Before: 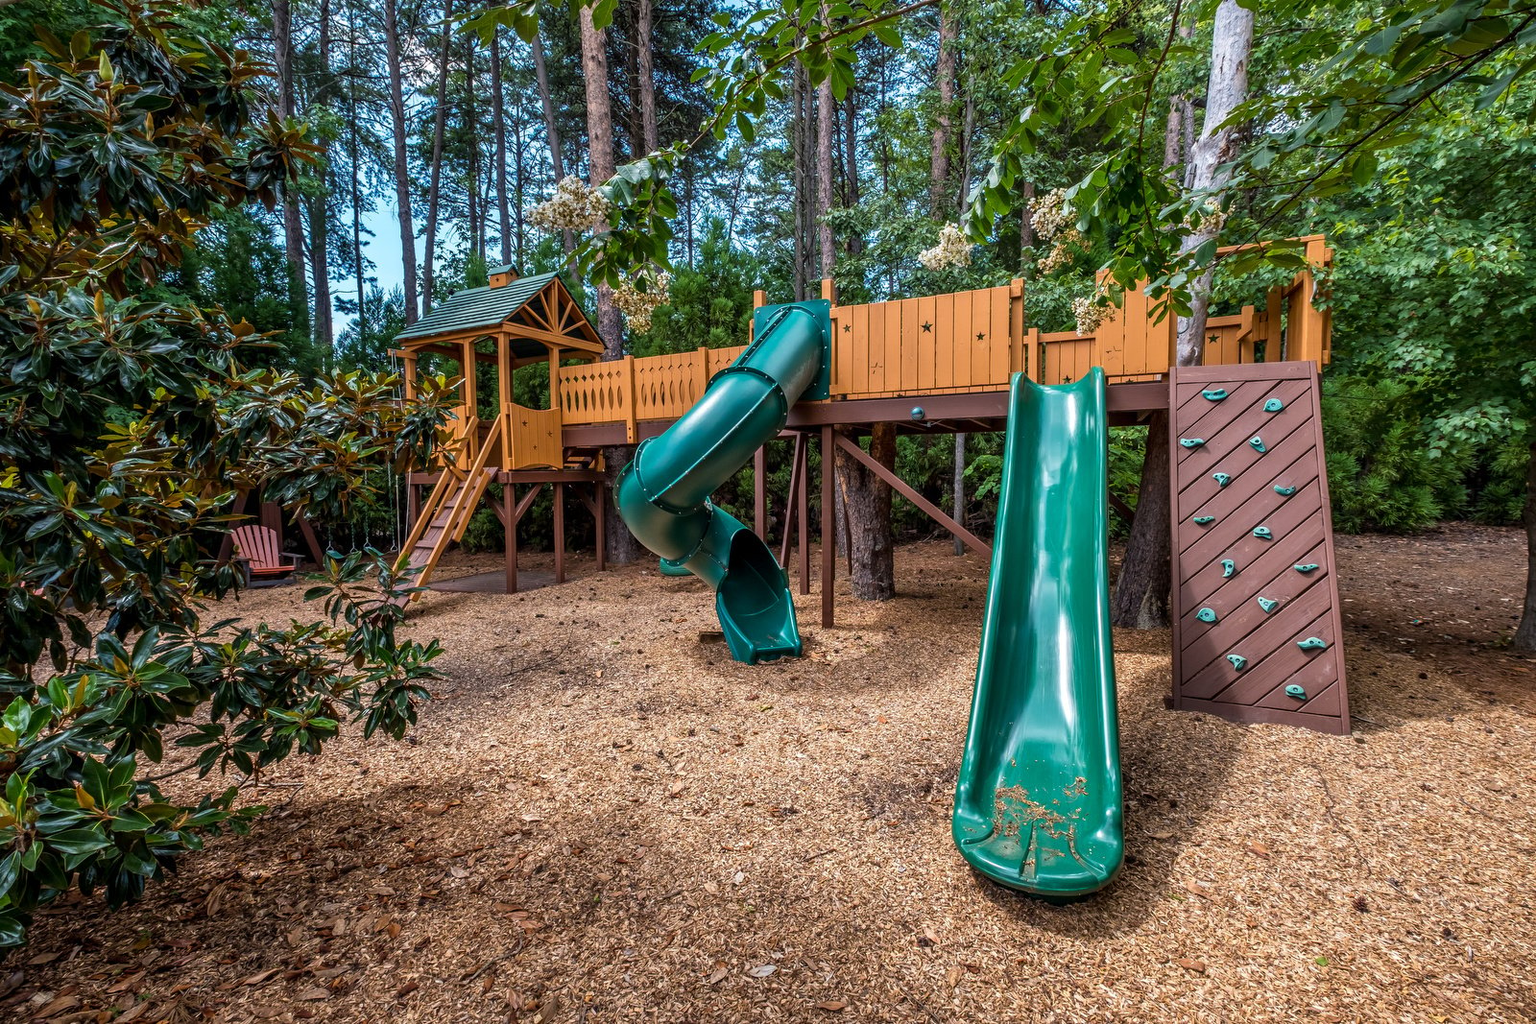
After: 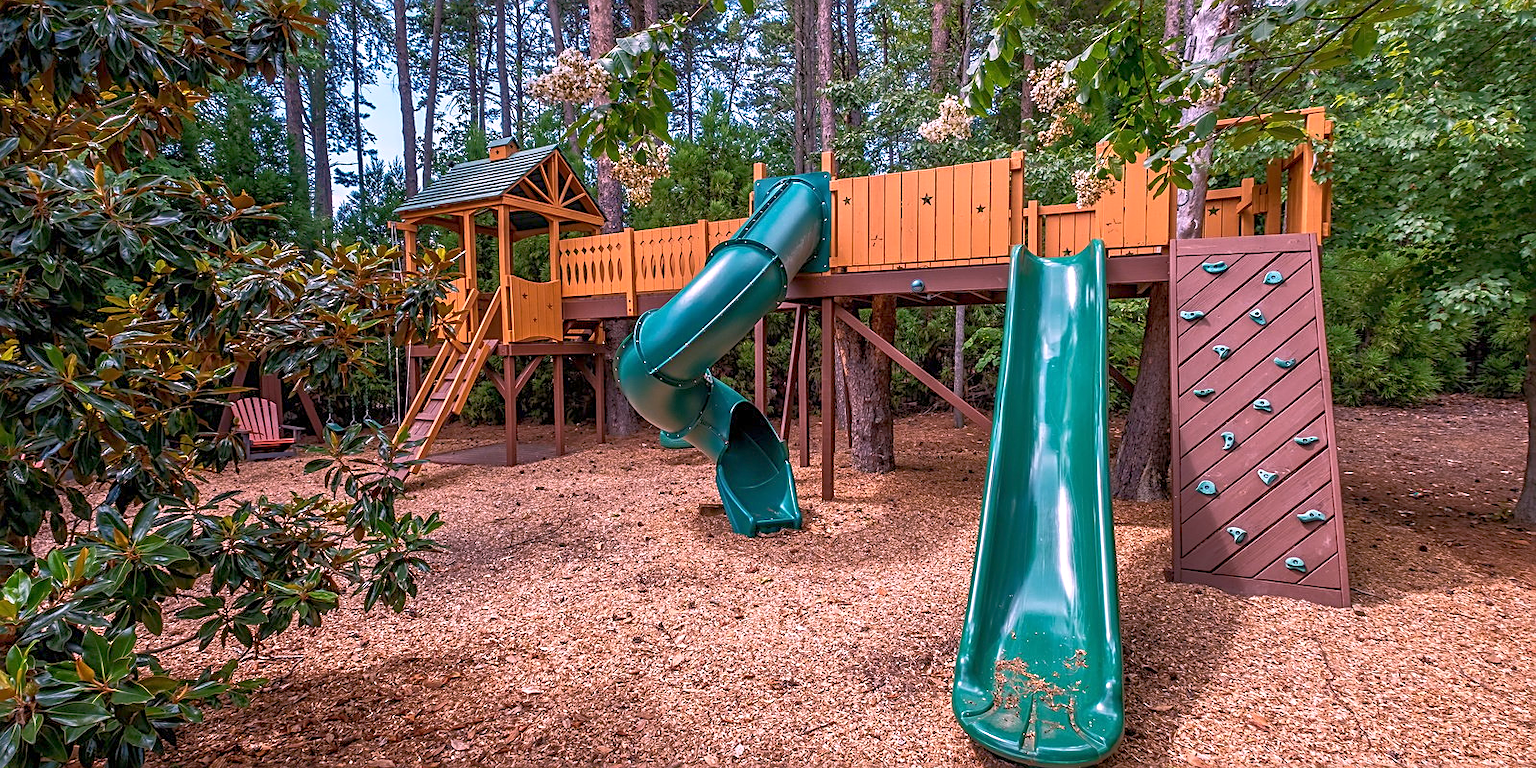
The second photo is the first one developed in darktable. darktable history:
crop and rotate: top 12.5%, bottom 12.5%
sharpen: on, module defaults
white balance: red 1.188, blue 1.11
rgb curve: curves: ch0 [(0, 0) (0.072, 0.166) (0.217, 0.293) (0.414, 0.42) (1, 1)], compensate middle gray true, preserve colors basic power
